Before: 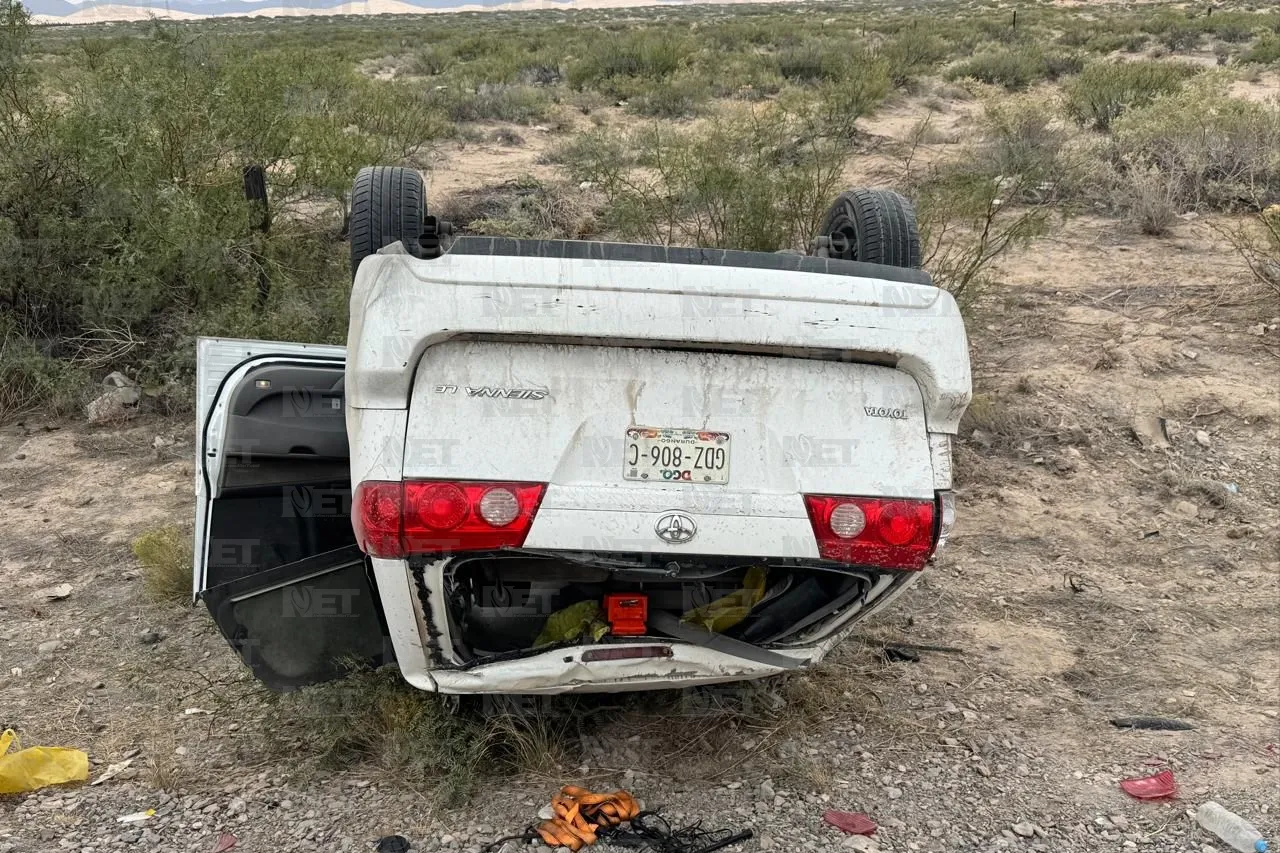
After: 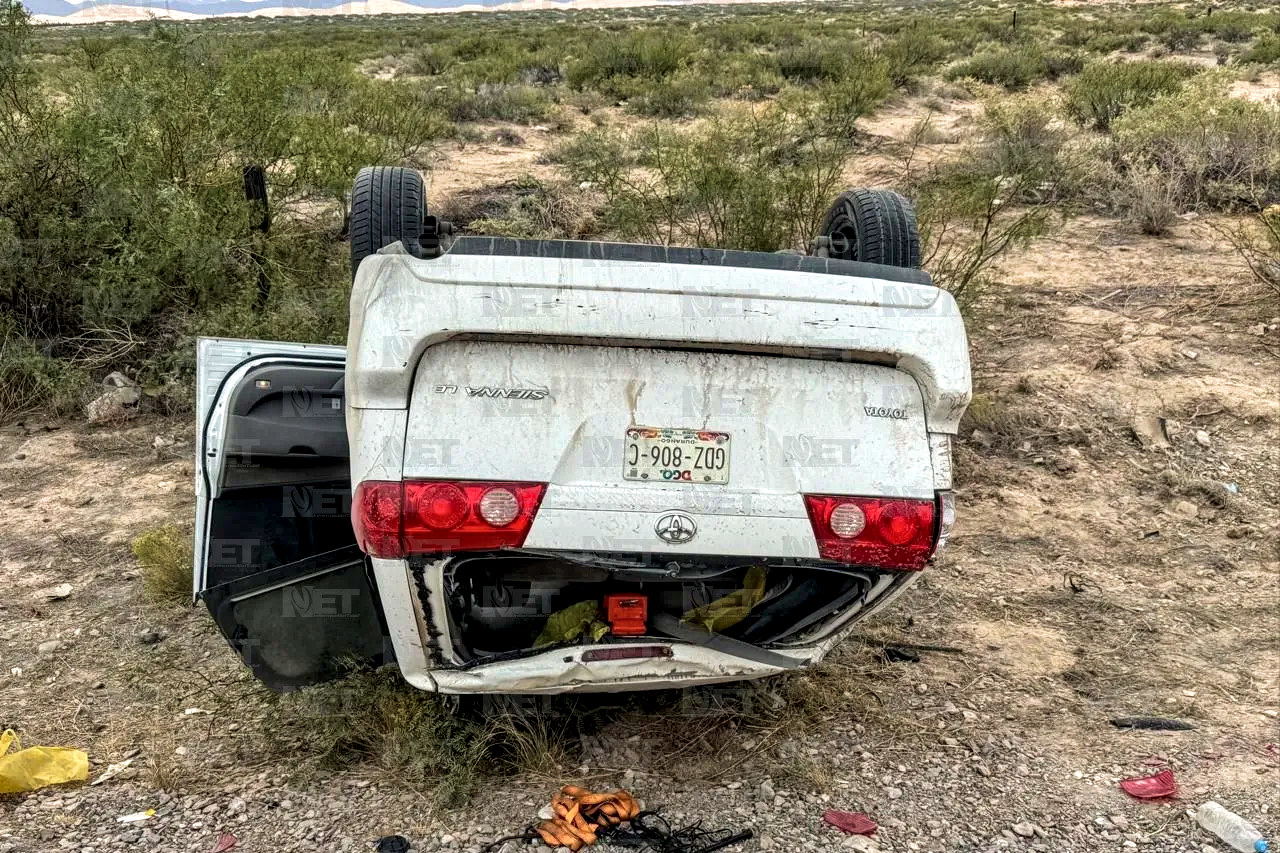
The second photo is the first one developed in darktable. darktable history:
tone equalizer: on, module defaults
velvia: strength 45%
local contrast: detail 150%
